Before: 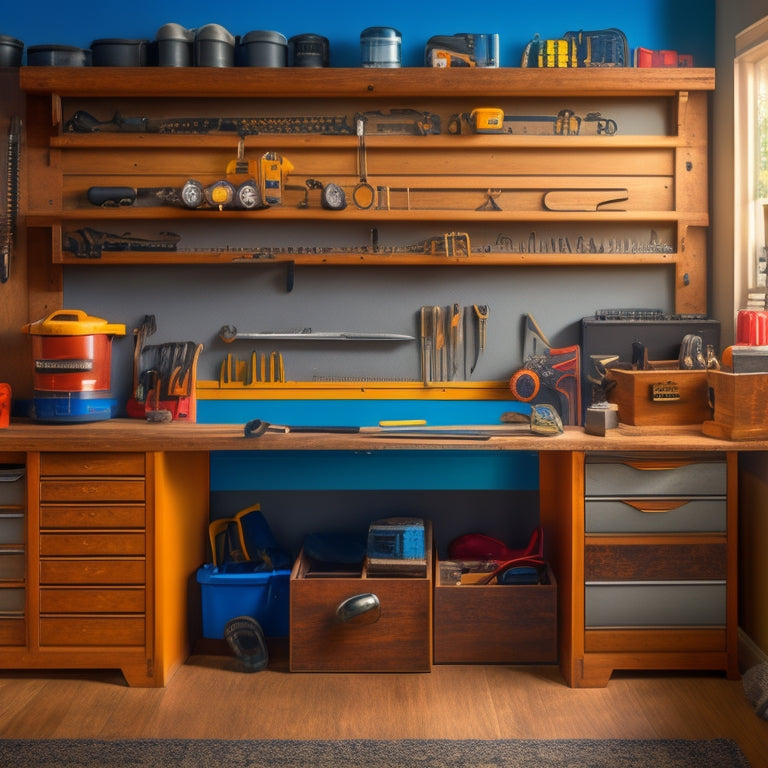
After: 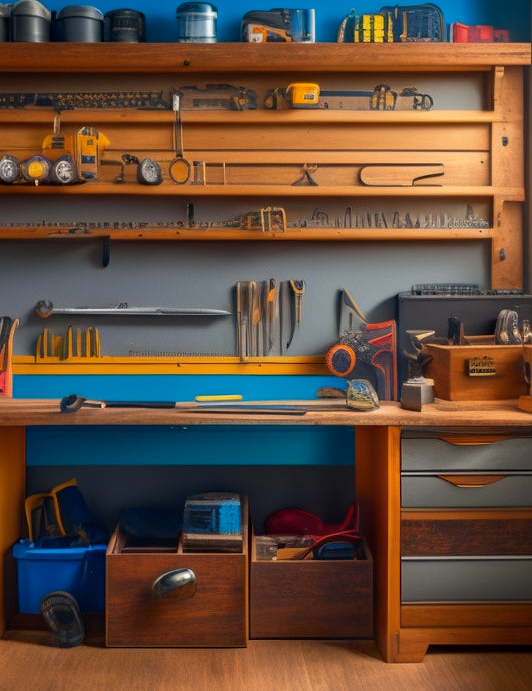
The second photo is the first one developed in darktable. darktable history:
crop and rotate: left 23.971%, top 3.332%, right 6.648%, bottom 6.69%
haze removal: adaptive false
